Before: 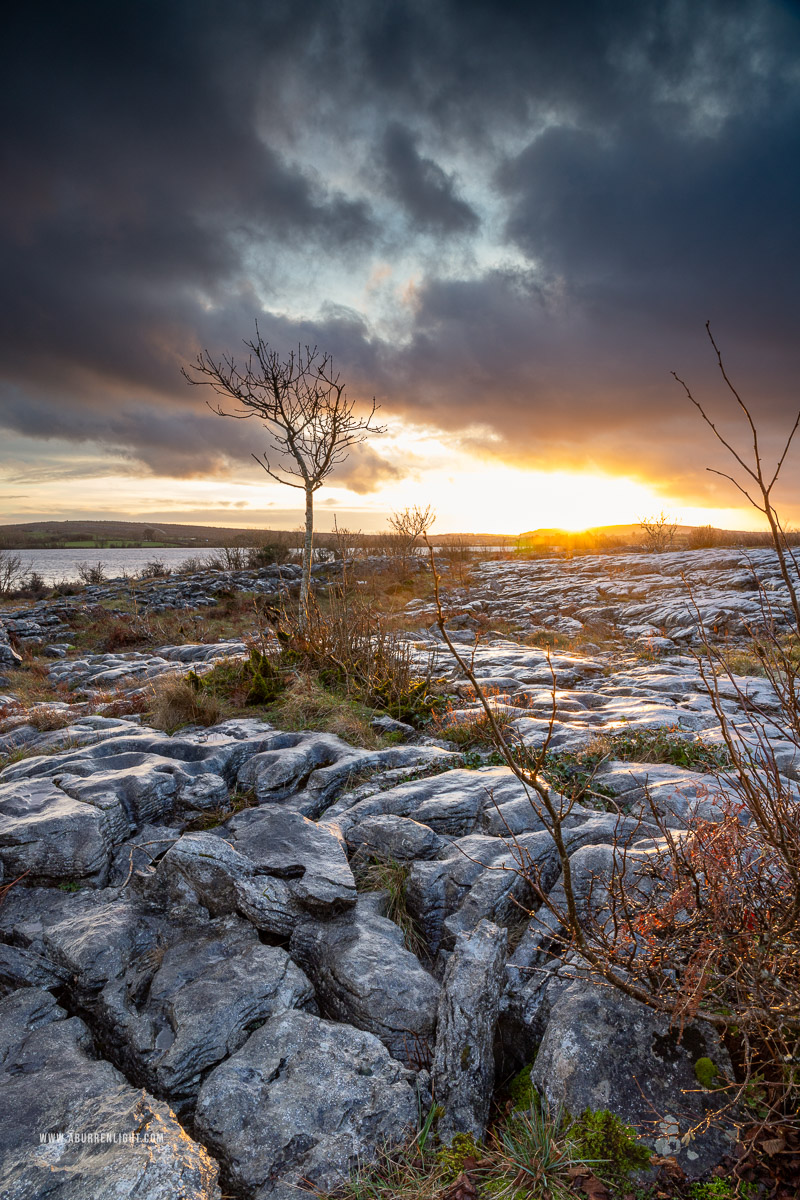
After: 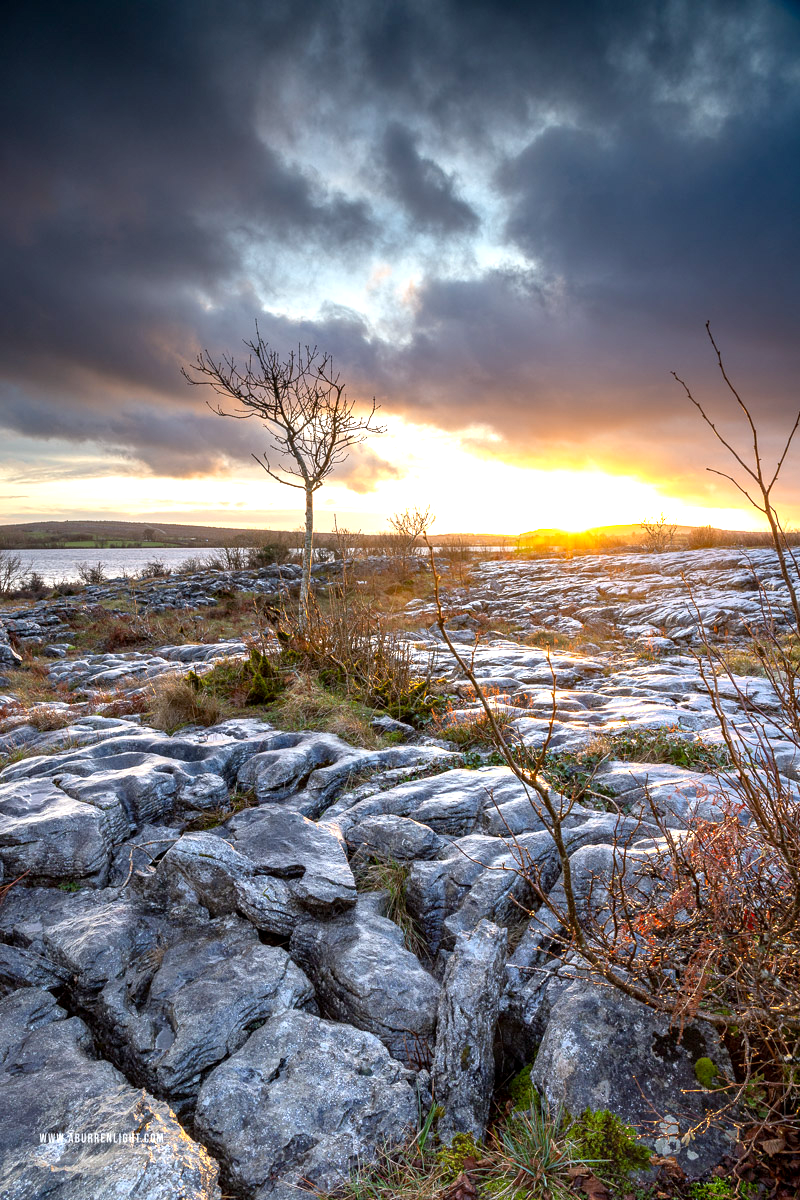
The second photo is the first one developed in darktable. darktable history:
exposure: black level correction 0.001, exposure 0.675 EV, compensate highlight preservation false
white balance: red 0.976, blue 1.04
